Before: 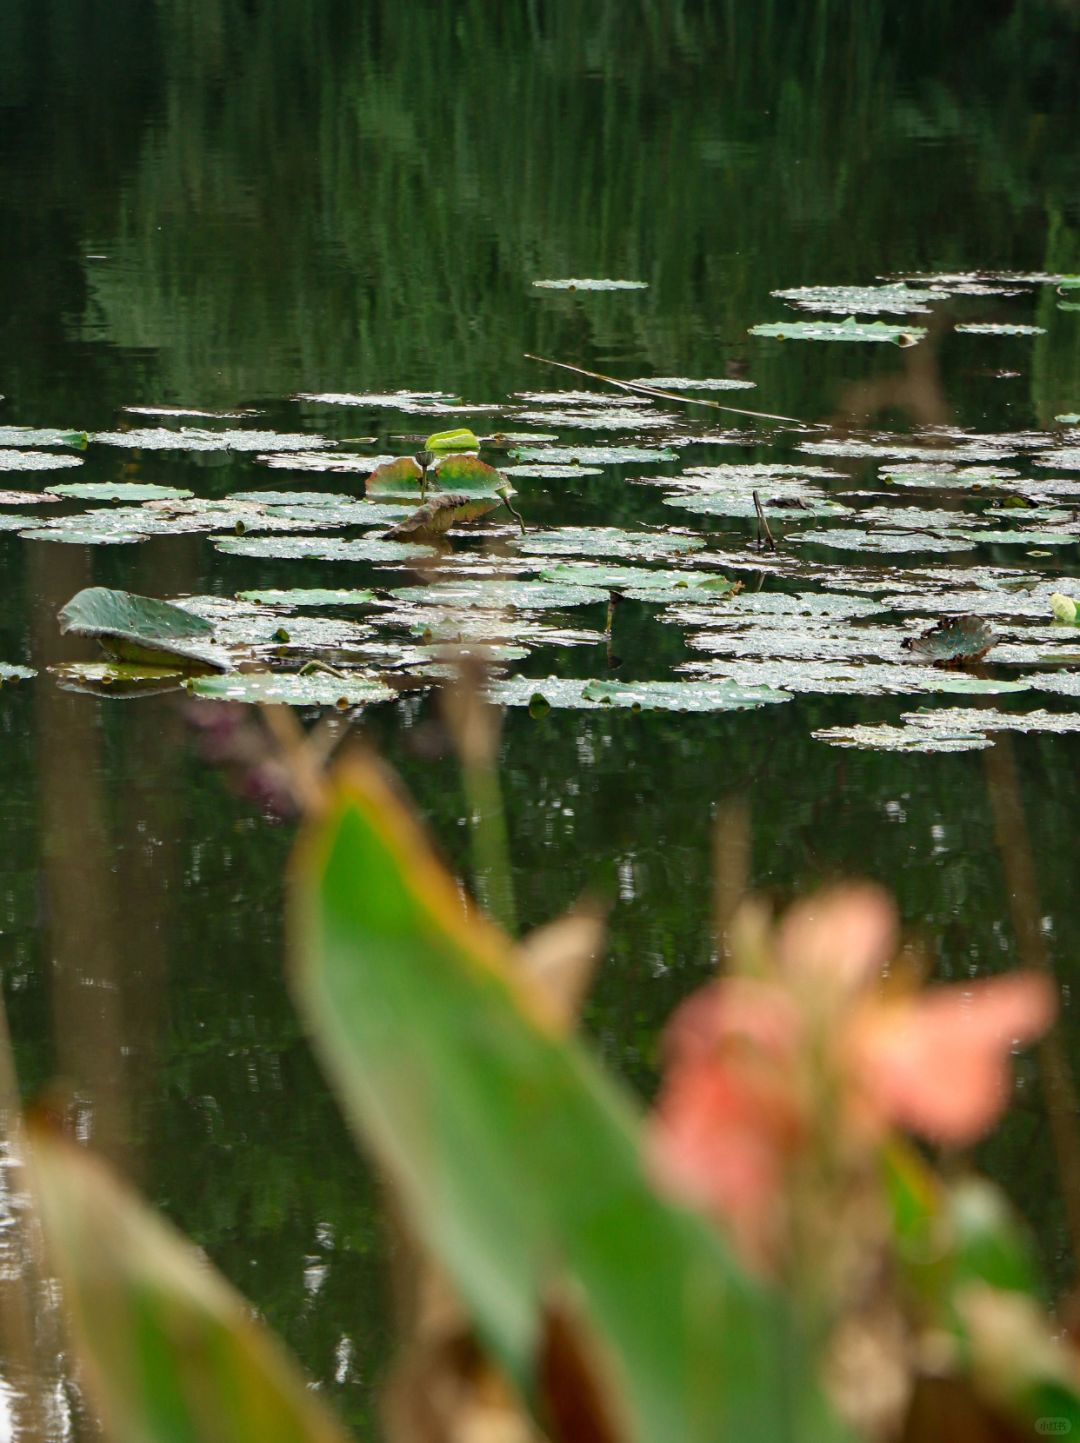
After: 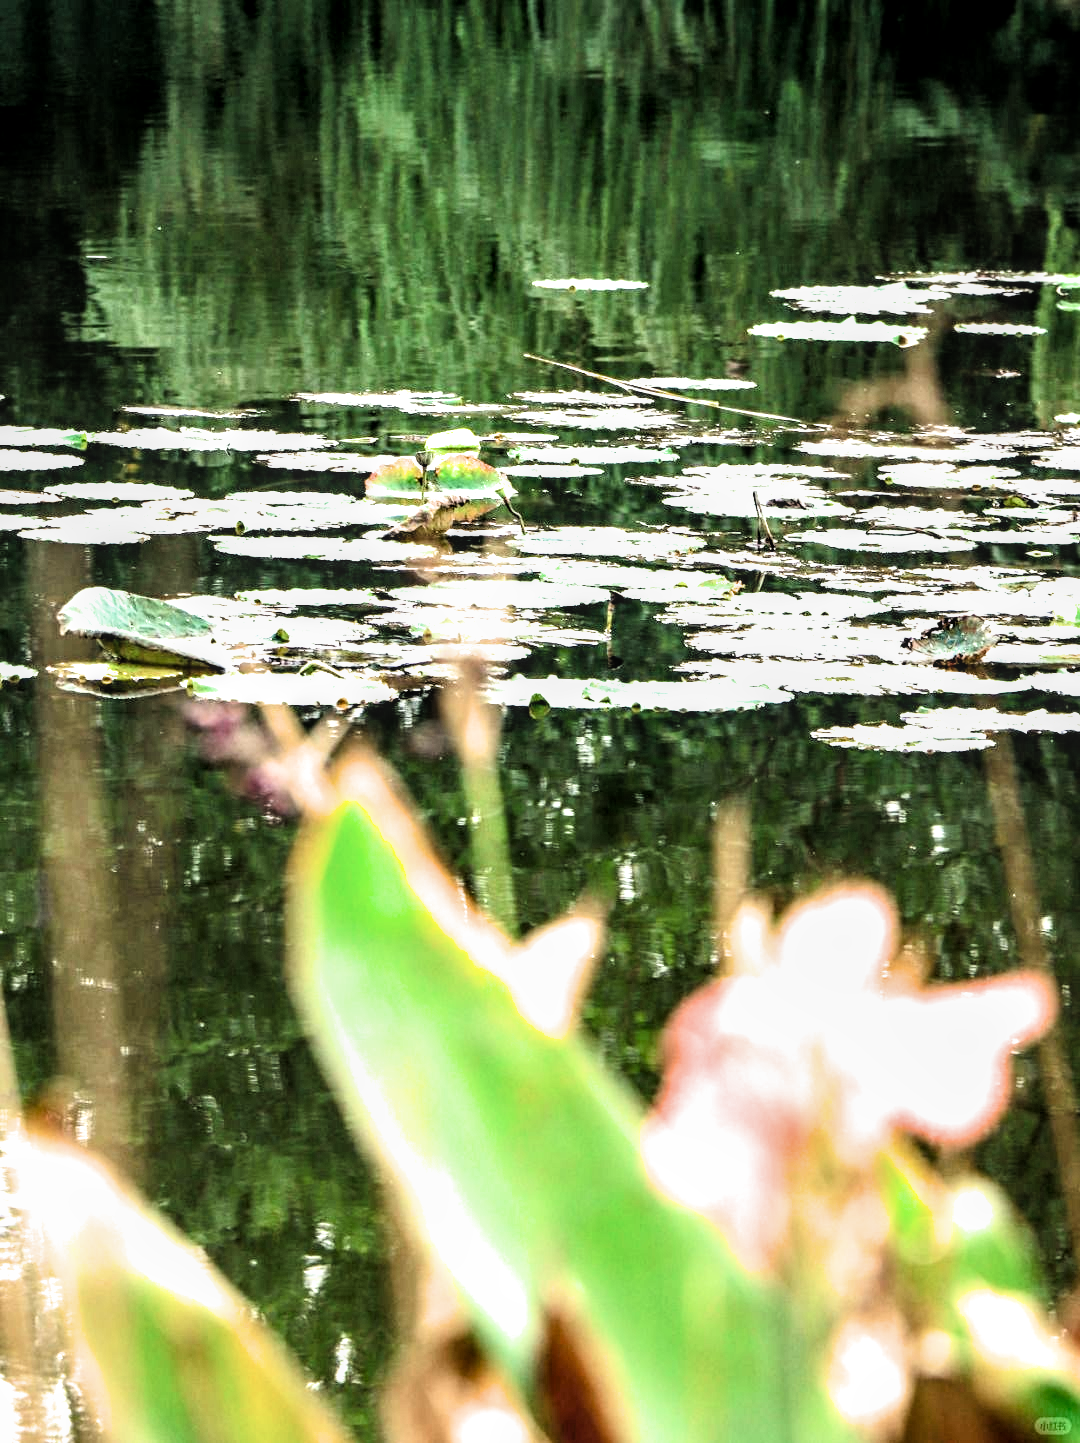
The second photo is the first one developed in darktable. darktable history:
tone equalizer: edges refinement/feathering 500, mask exposure compensation -1.57 EV, preserve details no
local contrast: on, module defaults
exposure: black level correction 0, exposure 1.741 EV, compensate highlight preservation false
filmic rgb: black relative exposure -3.76 EV, white relative exposure 2.41 EV, dynamic range scaling -49.69%, hardness 3.42, latitude 30.76%, contrast 1.785
